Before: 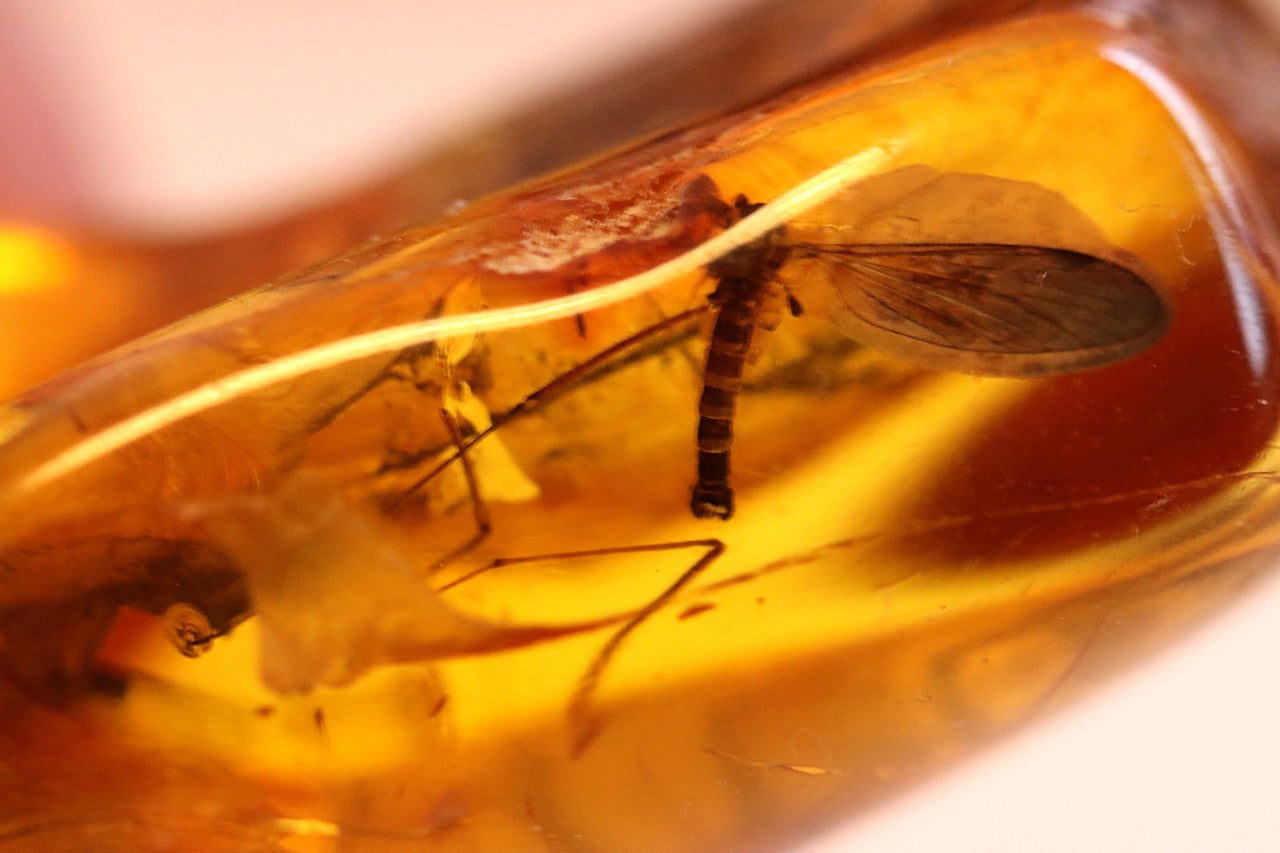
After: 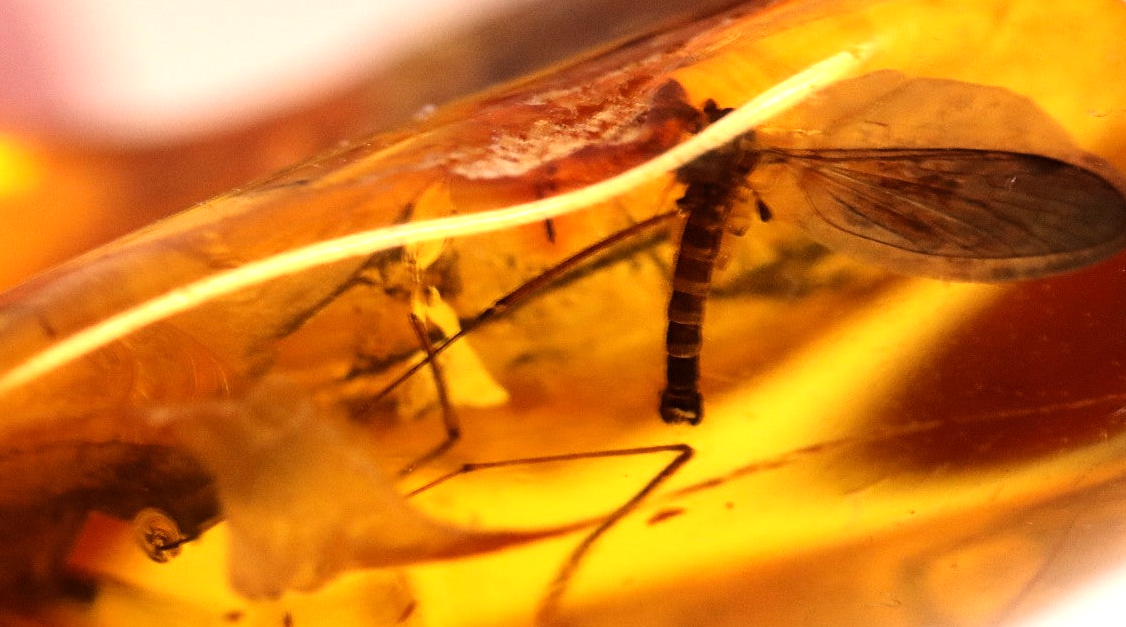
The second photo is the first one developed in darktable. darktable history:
tone equalizer: -8 EV -0.417 EV, -7 EV -0.389 EV, -6 EV -0.333 EV, -5 EV -0.222 EV, -3 EV 0.222 EV, -2 EV 0.333 EV, -1 EV 0.389 EV, +0 EV 0.417 EV, edges refinement/feathering 500, mask exposure compensation -1.57 EV, preserve details no
crop and rotate: left 2.425%, top 11.305%, right 9.6%, bottom 15.08%
